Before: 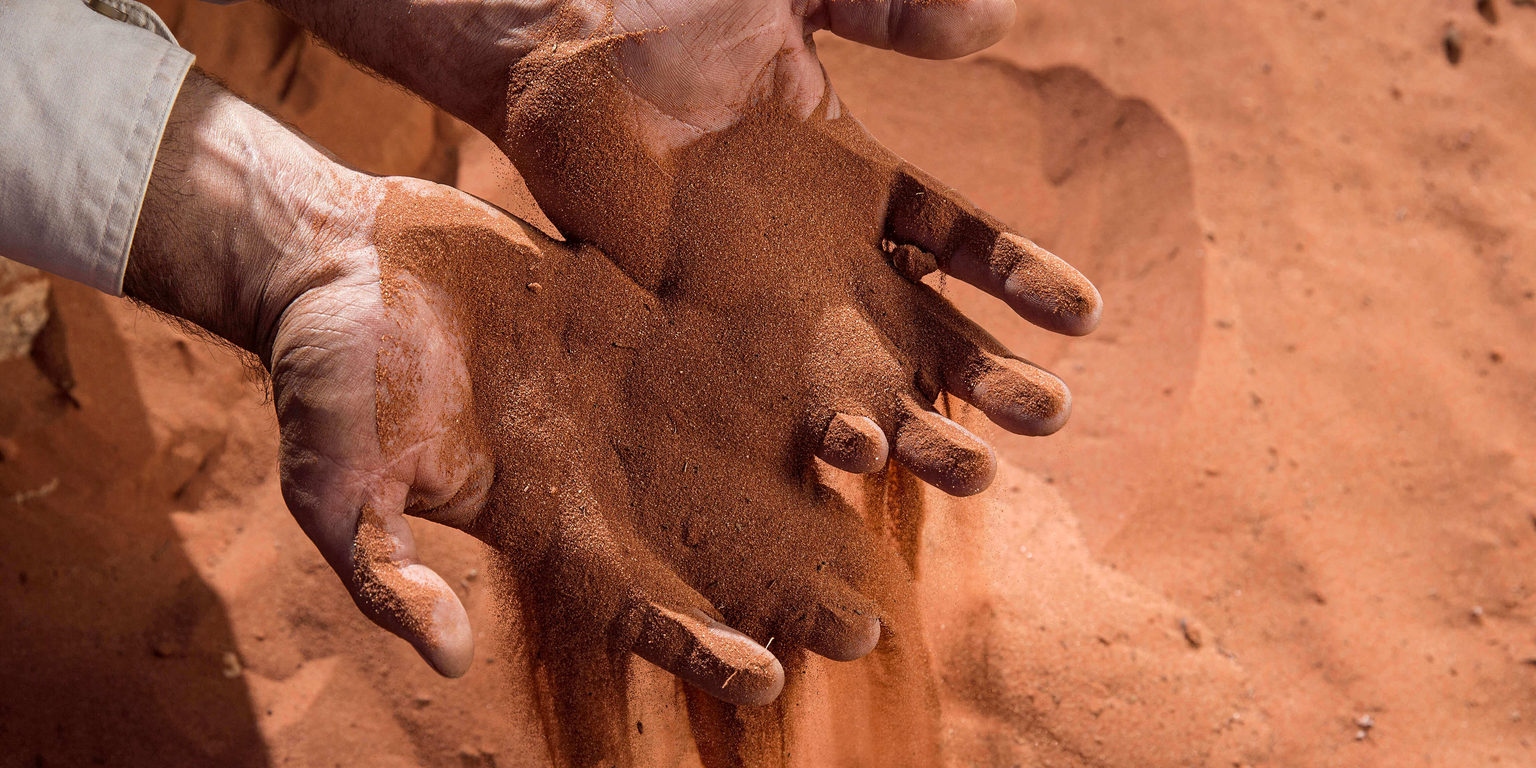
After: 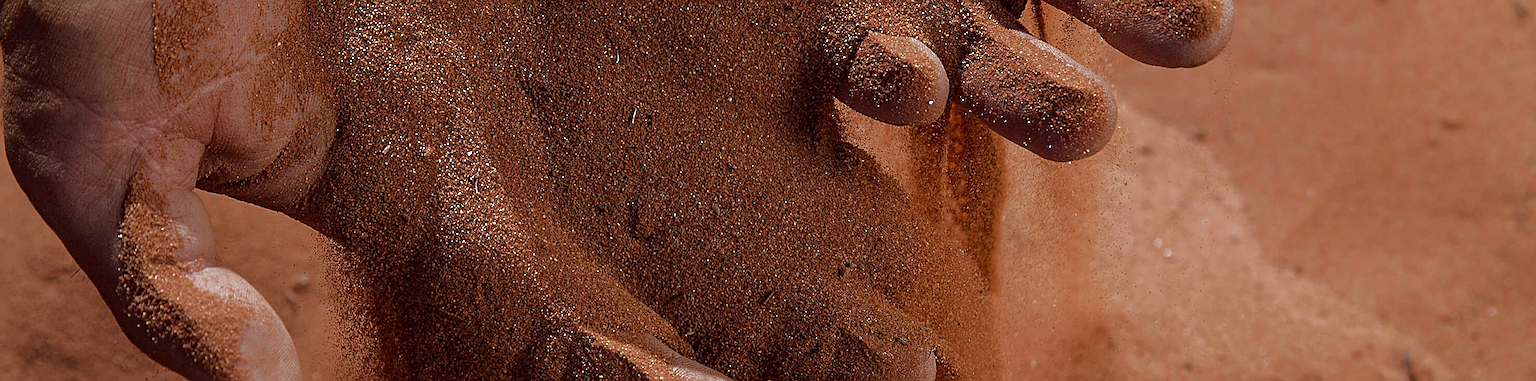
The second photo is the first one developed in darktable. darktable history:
base curve: curves: ch0 [(0, 0) (0.841, 0.609) (1, 1)]
sharpen: on, module defaults
crop: left 18.091%, top 51.13%, right 17.525%, bottom 16.85%
